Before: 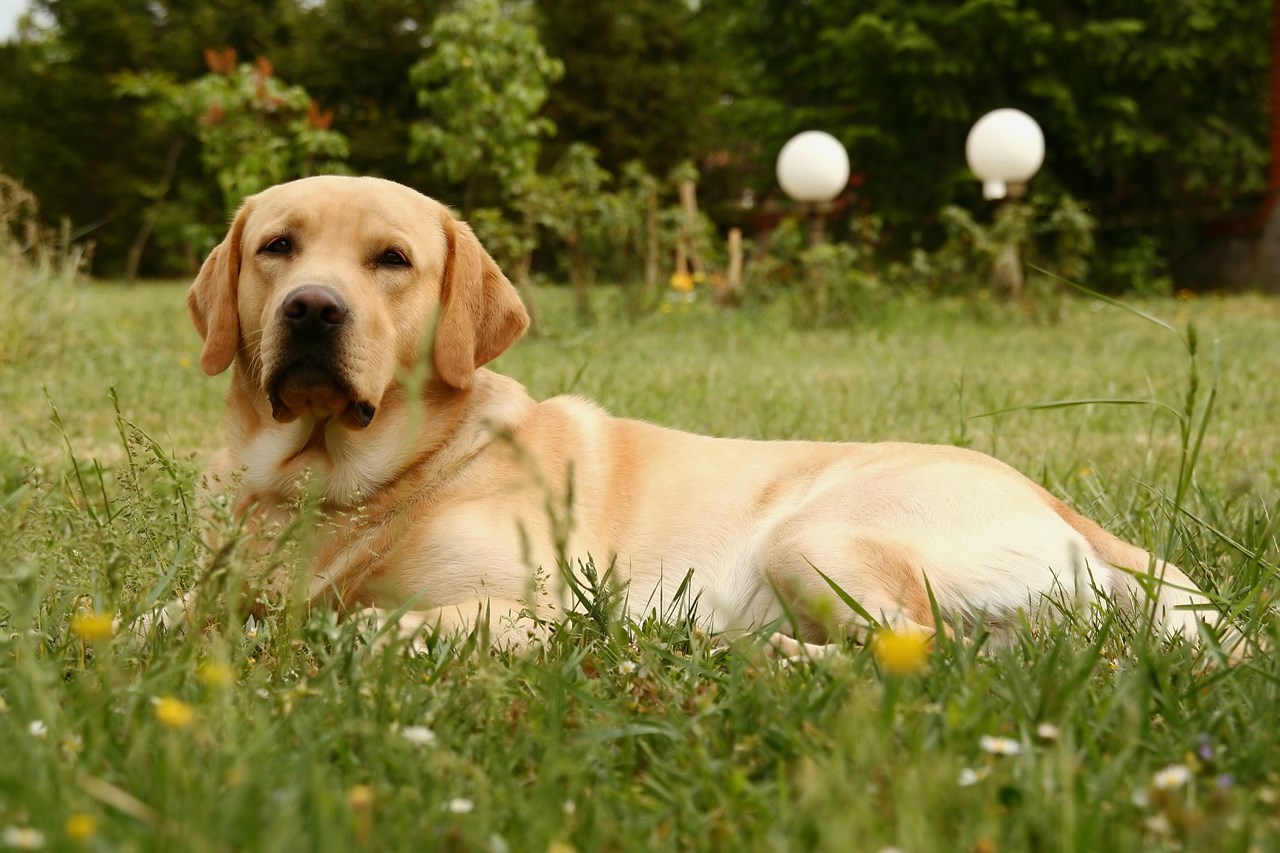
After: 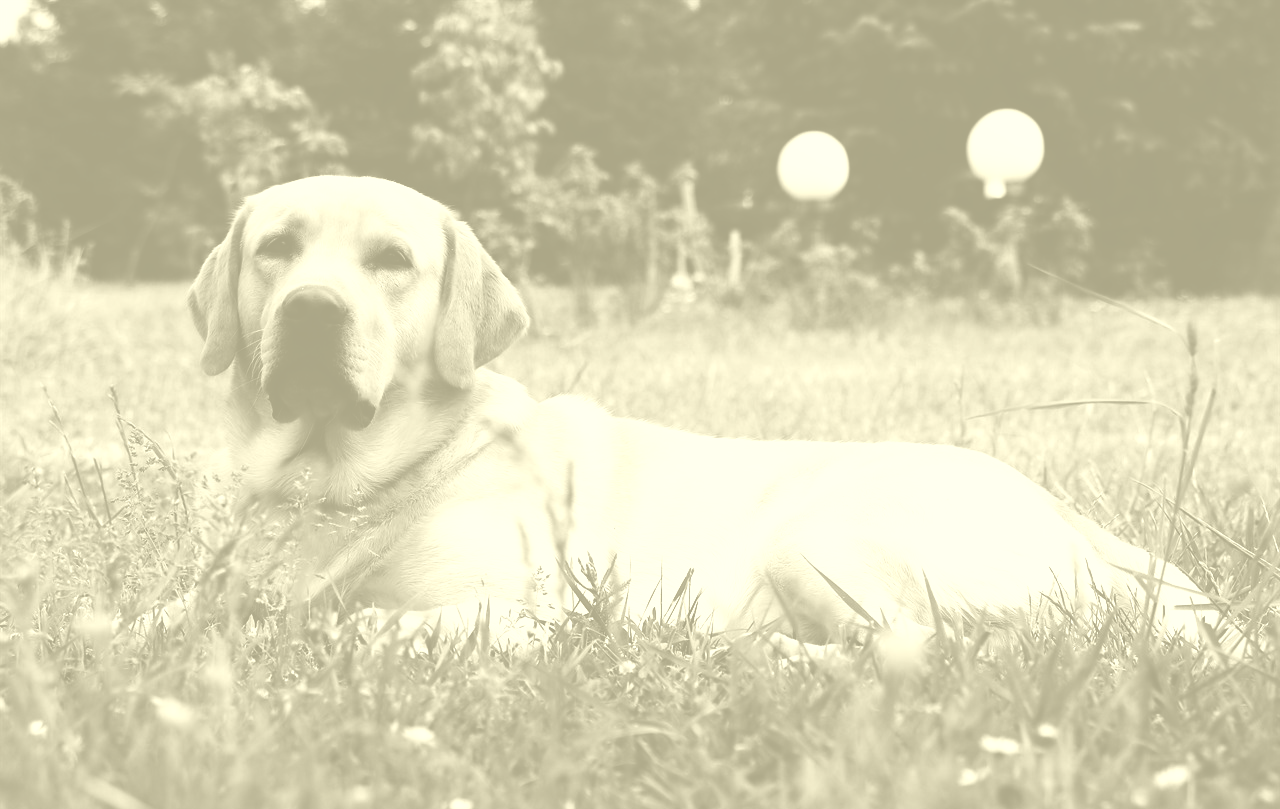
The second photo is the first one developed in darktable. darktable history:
colorize: hue 43.2°, saturation 40%, version 1
crop and rotate: top 0%, bottom 5.097%
base curve: curves: ch0 [(0, 0.036) (0.007, 0.037) (0.604, 0.887) (1, 1)], preserve colors none
